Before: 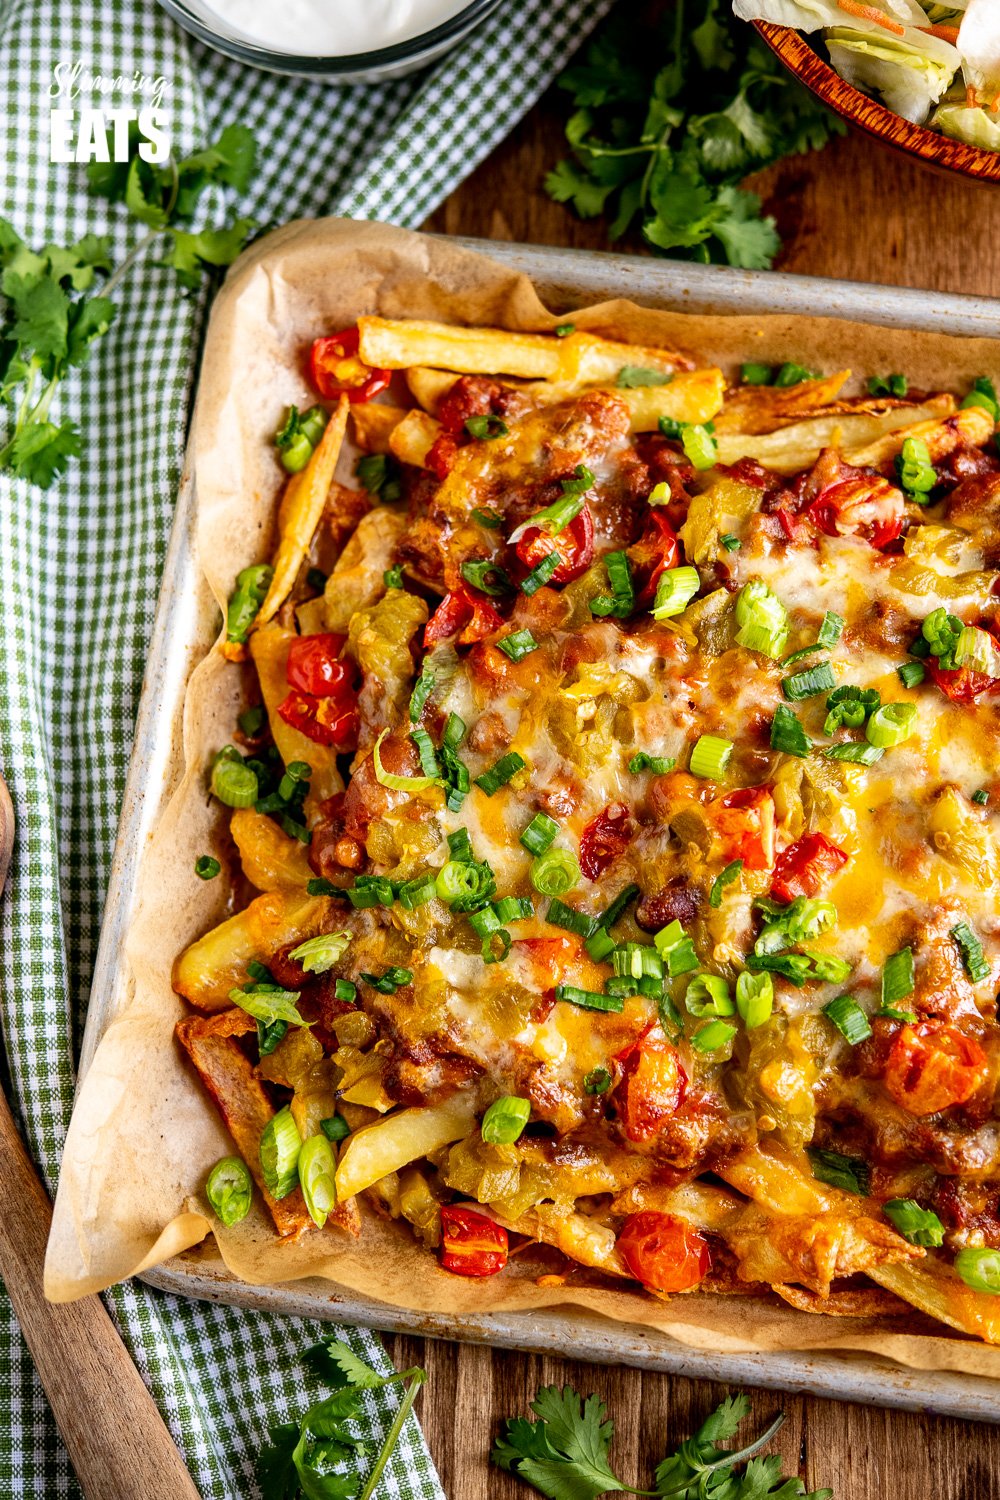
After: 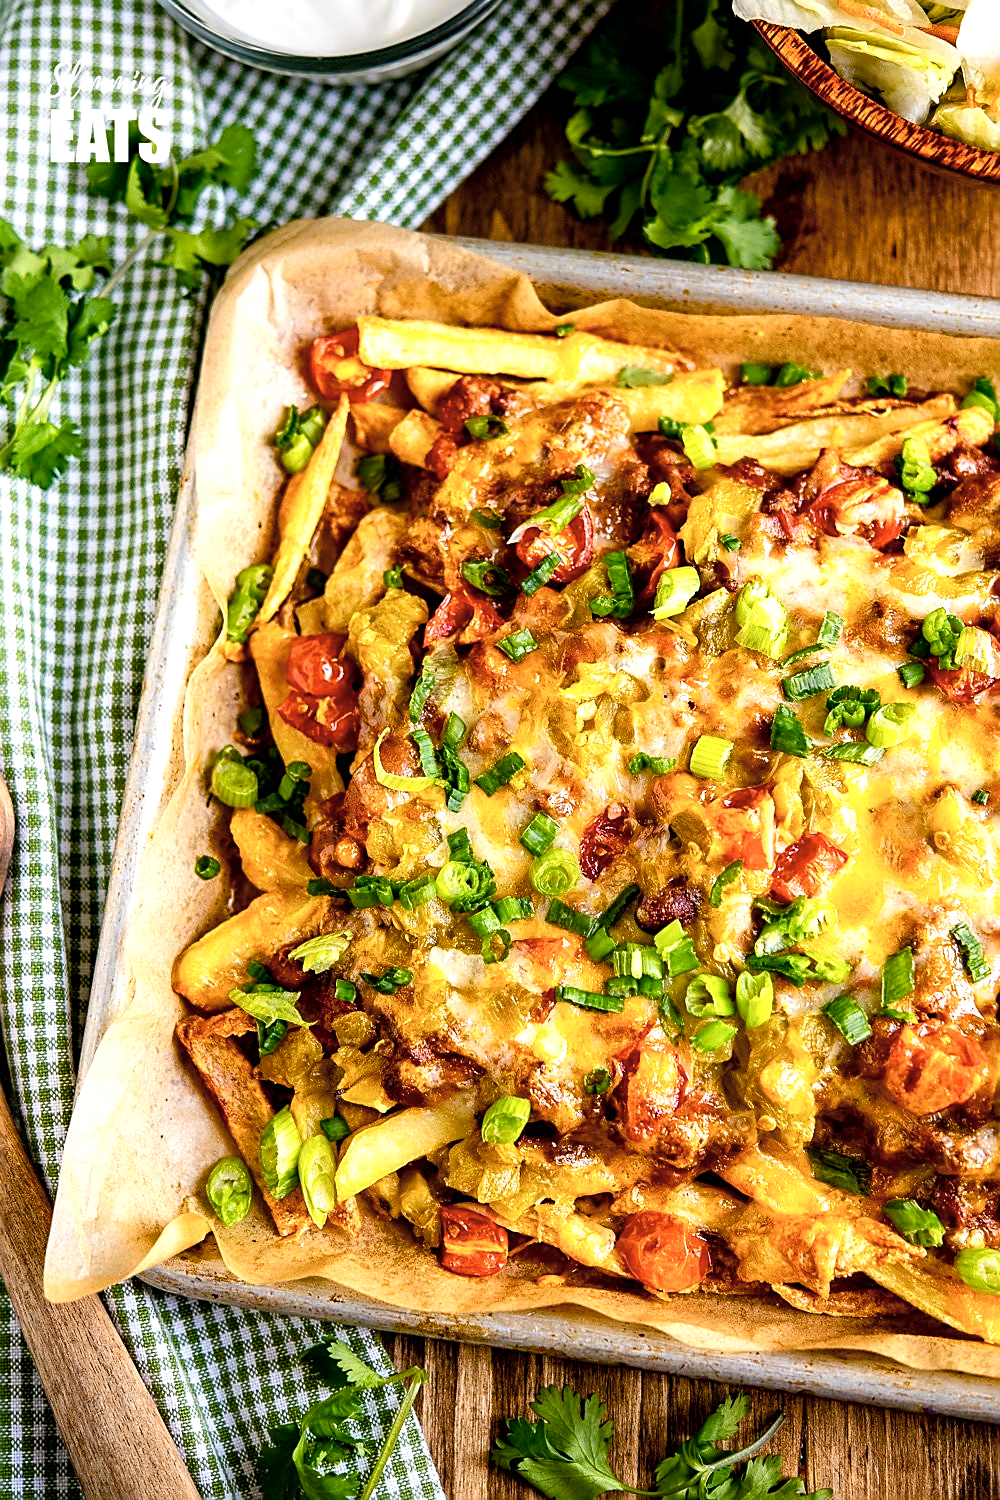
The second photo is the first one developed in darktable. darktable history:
color balance rgb: shadows lift › chroma 0.719%, shadows lift › hue 115.81°, perceptual saturation grading › global saturation 35.129%, perceptual saturation grading › highlights -29.962%, perceptual saturation grading › shadows 34.954%
exposure: exposure 0.201 EV, compensate highlight preservation false
color zones: curves: ch0 [(0, 0.558) (0.143, 0.559) (0.286, 0.529) (0.429, 0.505) (0.571, 0.5) (0.714, 0.5) (0.857, 0.5) (1, 0.558)]; ch1 [(0, 0.469) (0.01, 0.469) (0.12, 0.446) (0.248, 0.469) (0.5, 0.5) (0.748, 0.5) (0.99, 0.469) (1, 0.469)], mix 26.02%
sharpen: on, module defaults
